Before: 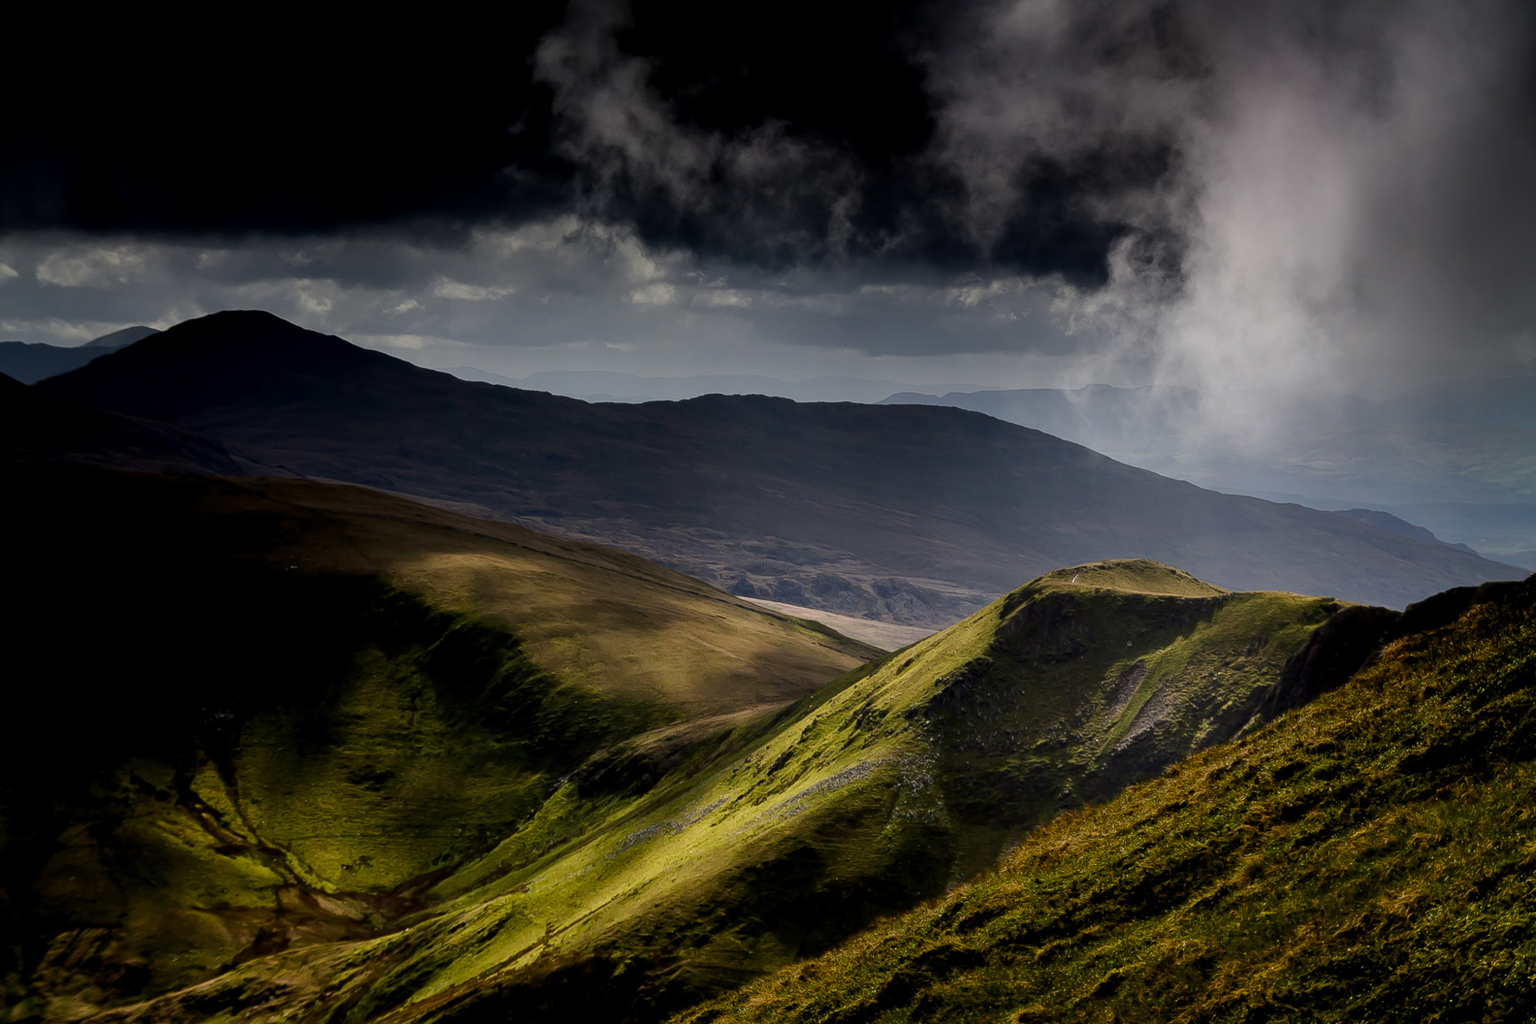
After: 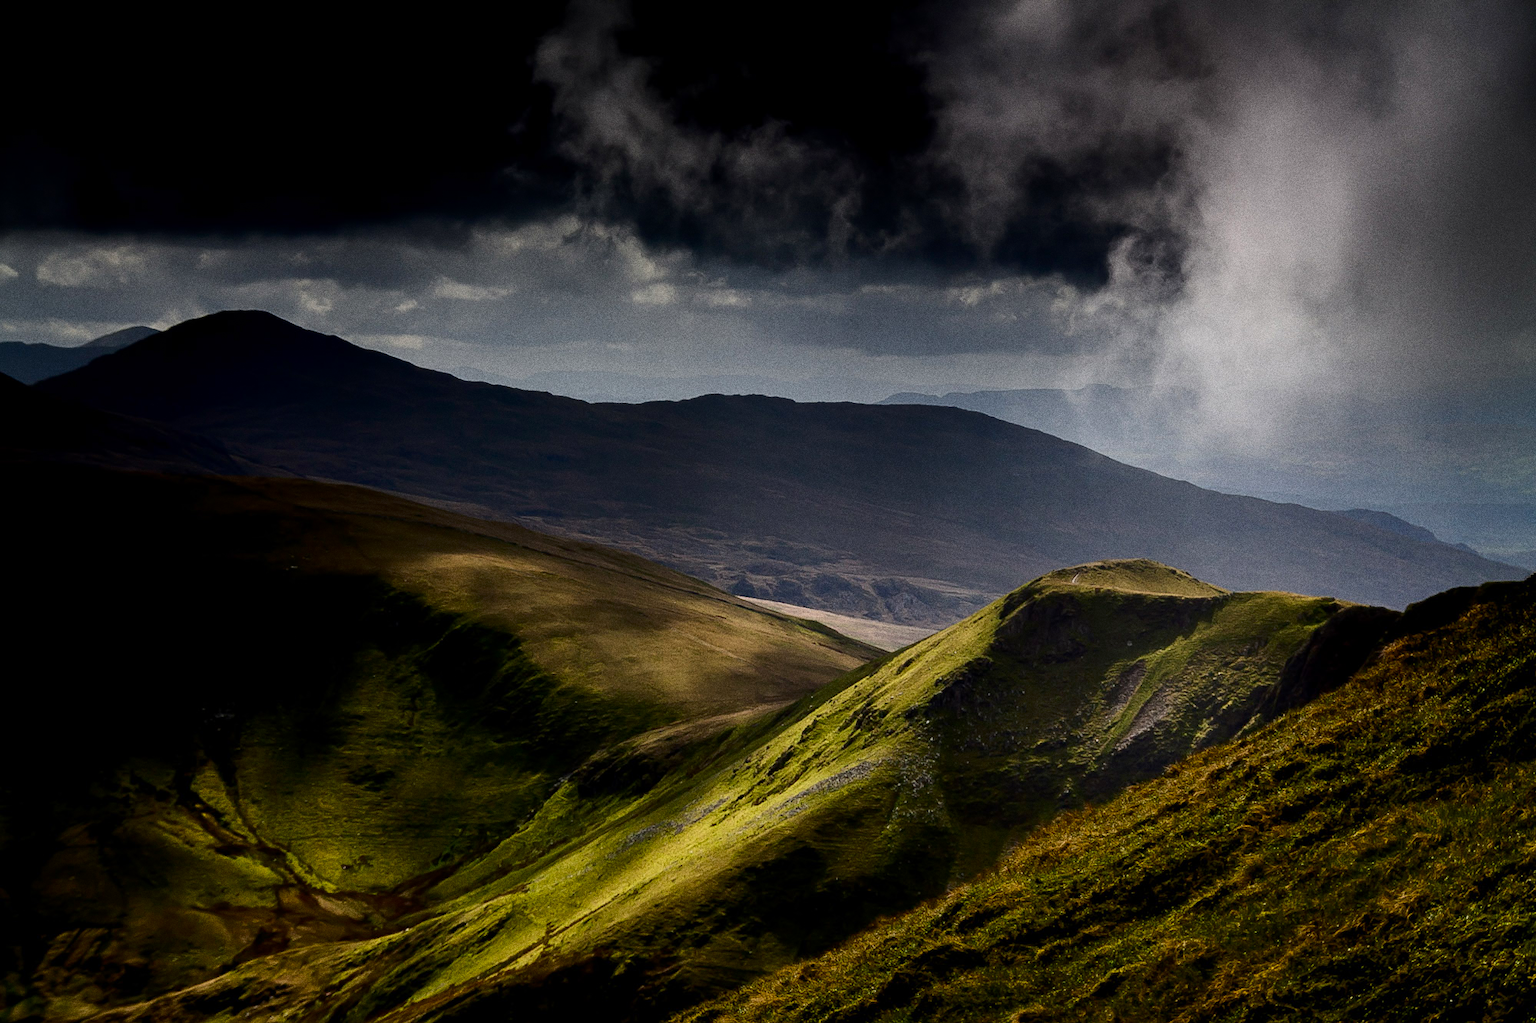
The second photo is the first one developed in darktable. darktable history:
contrast brightness saturation: contrast 0.15, brightness -0.01, saturation 0.1
grain: coarseness 0.09 ISO, strength 40%
